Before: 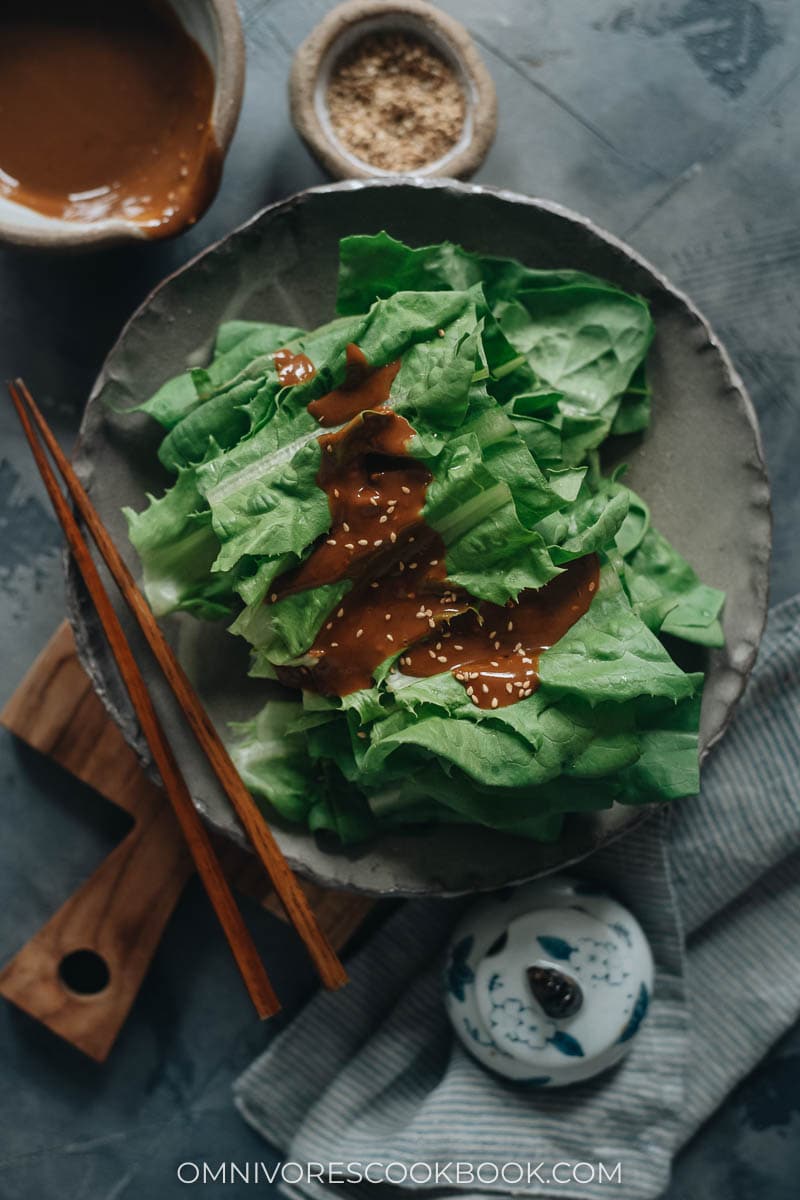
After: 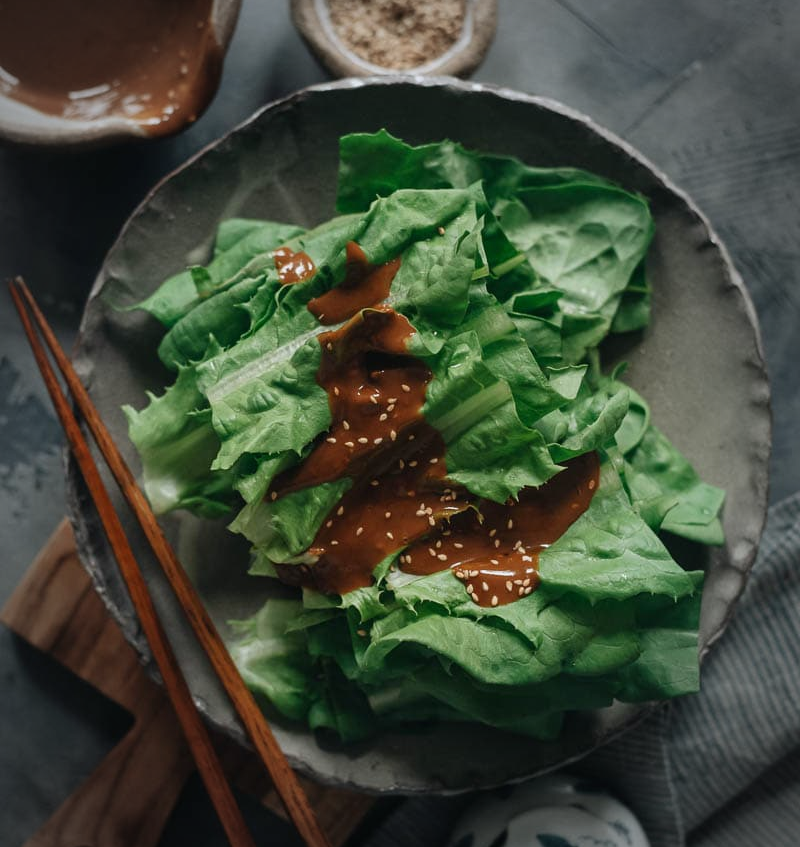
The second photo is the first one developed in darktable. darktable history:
crop and rotate: top 8.52%, bottom 20.86%
vignetting: fall-off start 73.32%
